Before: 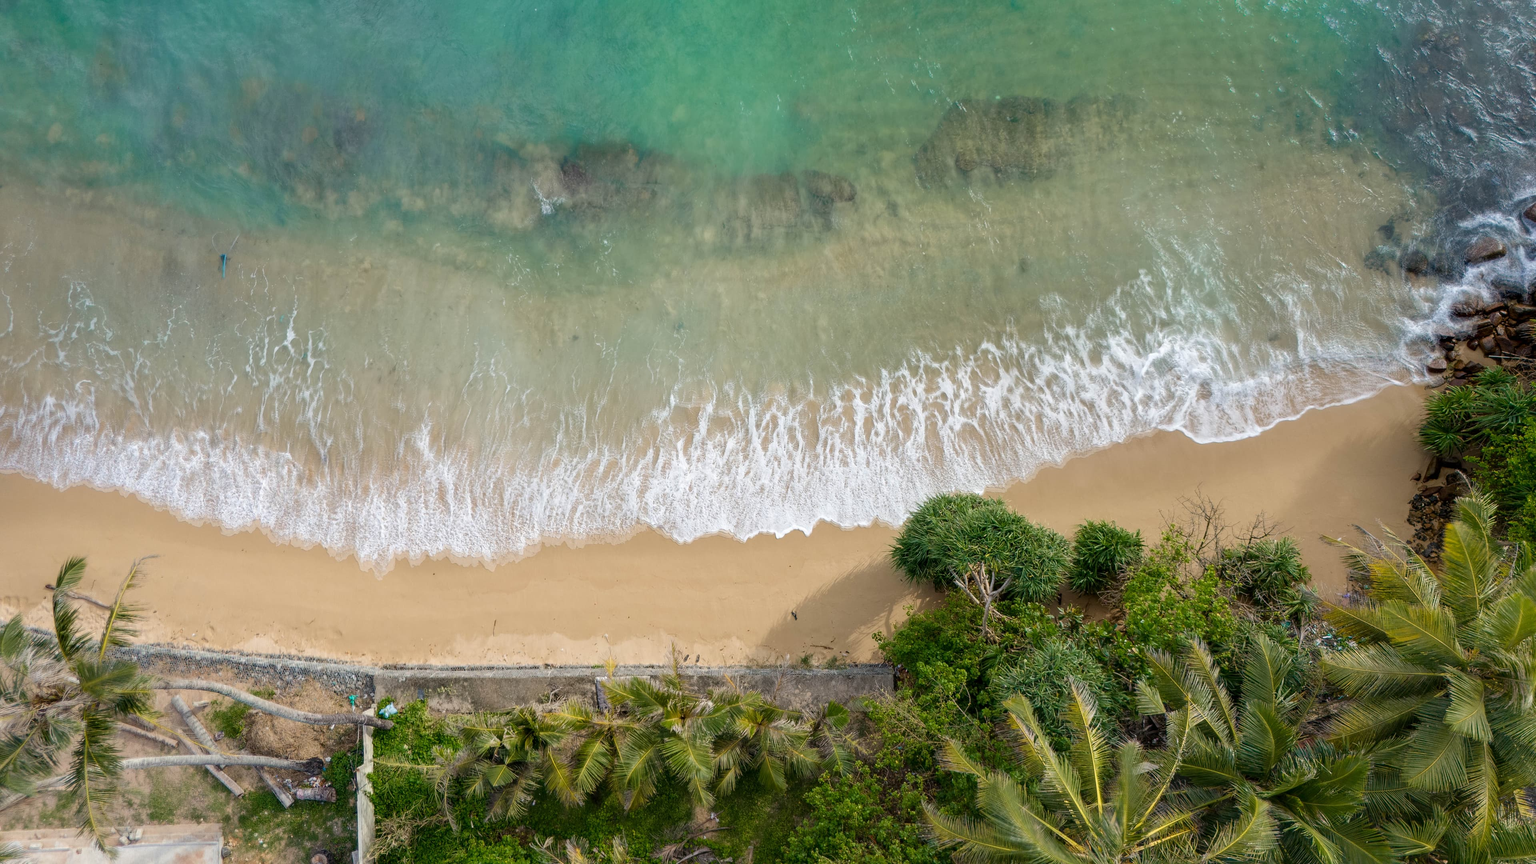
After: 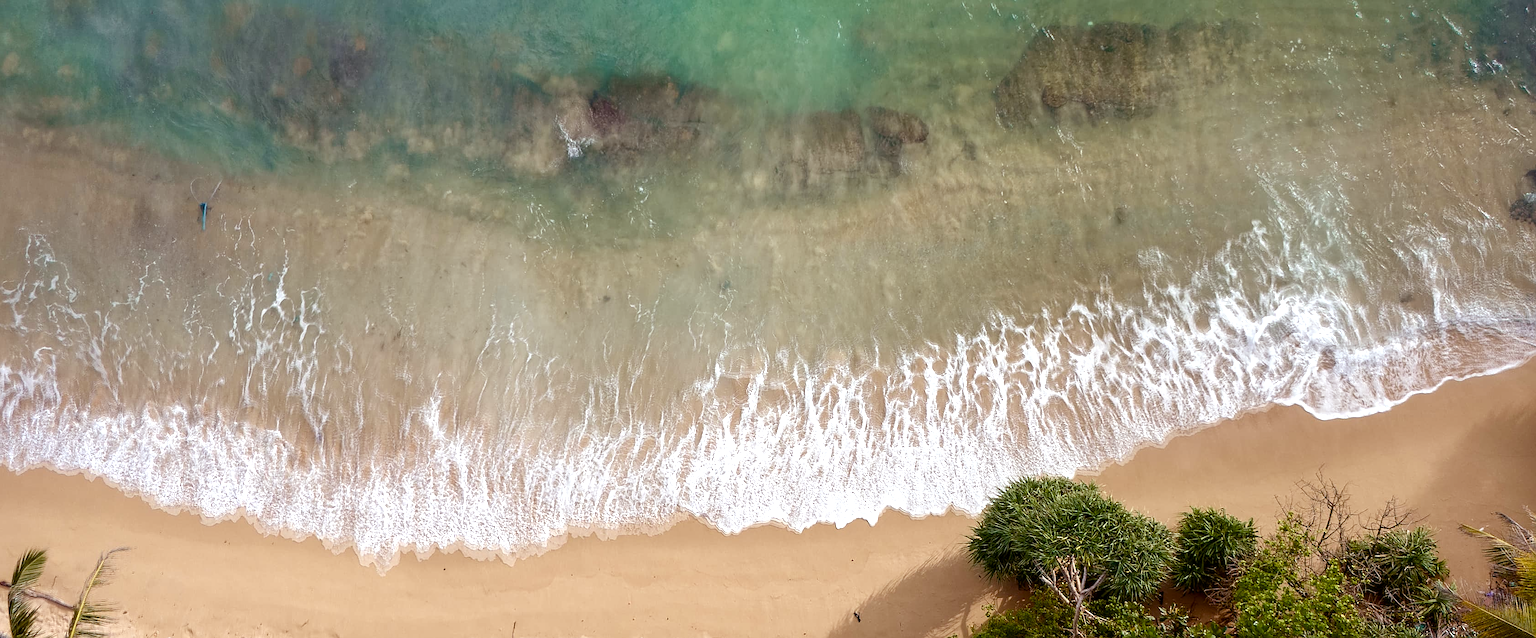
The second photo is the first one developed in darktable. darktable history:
crop: left 3.015%, top 8.969%, right 9.647%, bottom 26.457%
contrast brightness saturation: brightness -0.09
rgb levels: mode RGB, independent channels, levels [[0, 0.474, 1], [0, 0.5, 1], [0, 0.5, 1]]
sharpen: on, module defaults
color balance rgb: shadows lift › luminance -20%, power › hue 72.24°, highlights gain › luminance 15%, global offset › hue 171.6°, perceptual saturation grading › highlights -30%, perceptual saturation grading › shadows 20%, global vibrance 30%, contrast 10%
